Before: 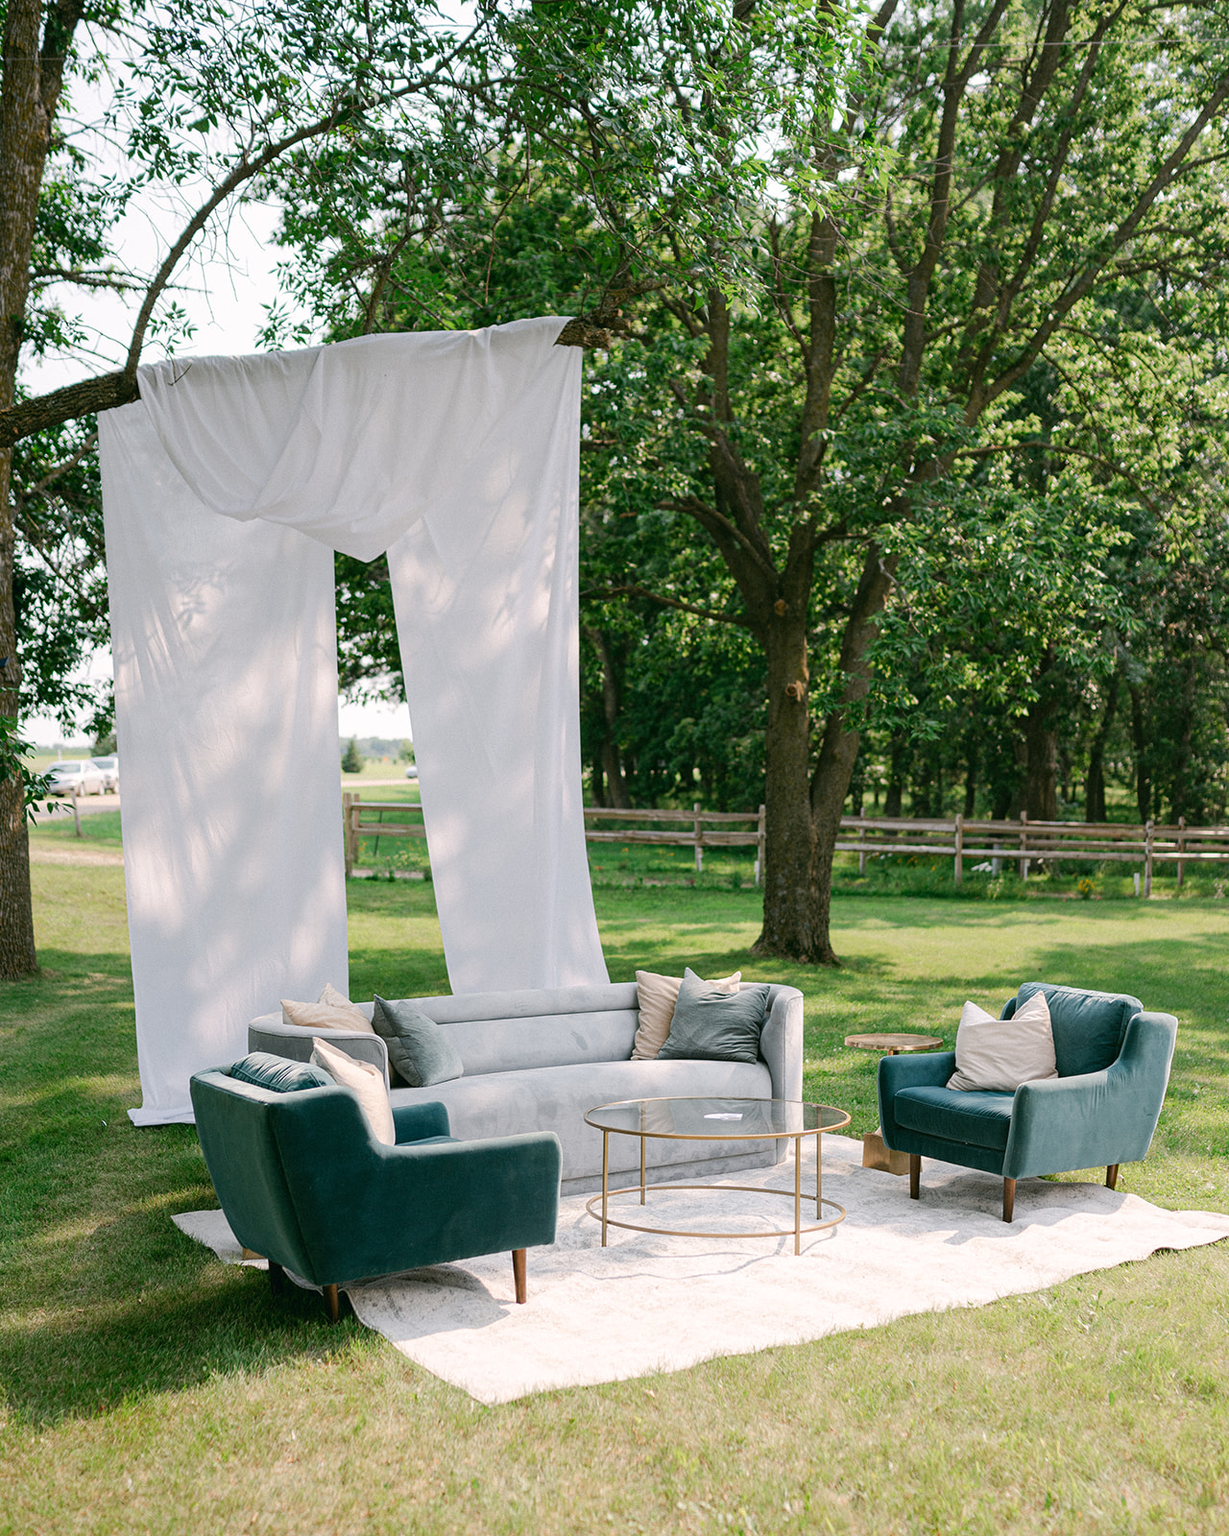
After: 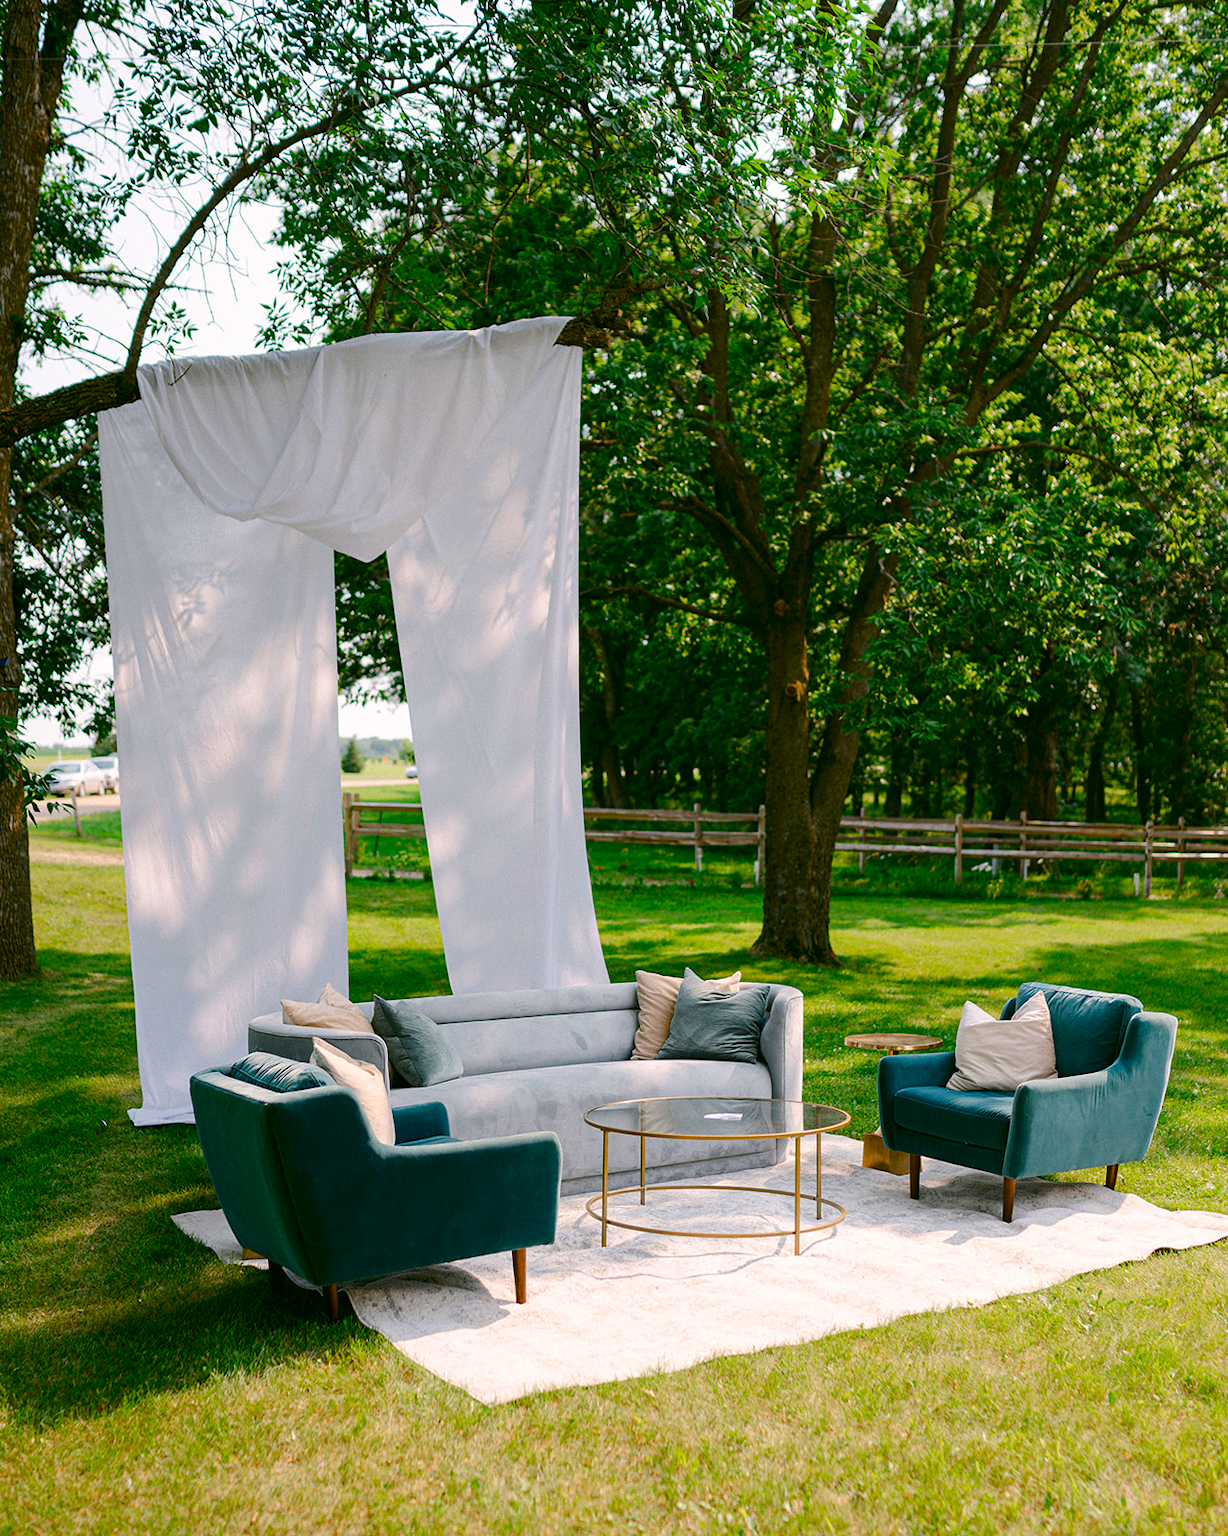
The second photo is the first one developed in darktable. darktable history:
color balance rgb: linear chroma grading › global chroma 15%, perceptual saturation grading › global saturation 30%
contrast brightness saturation: contrast 0.07, brightness -0.14, saturation 0.11
